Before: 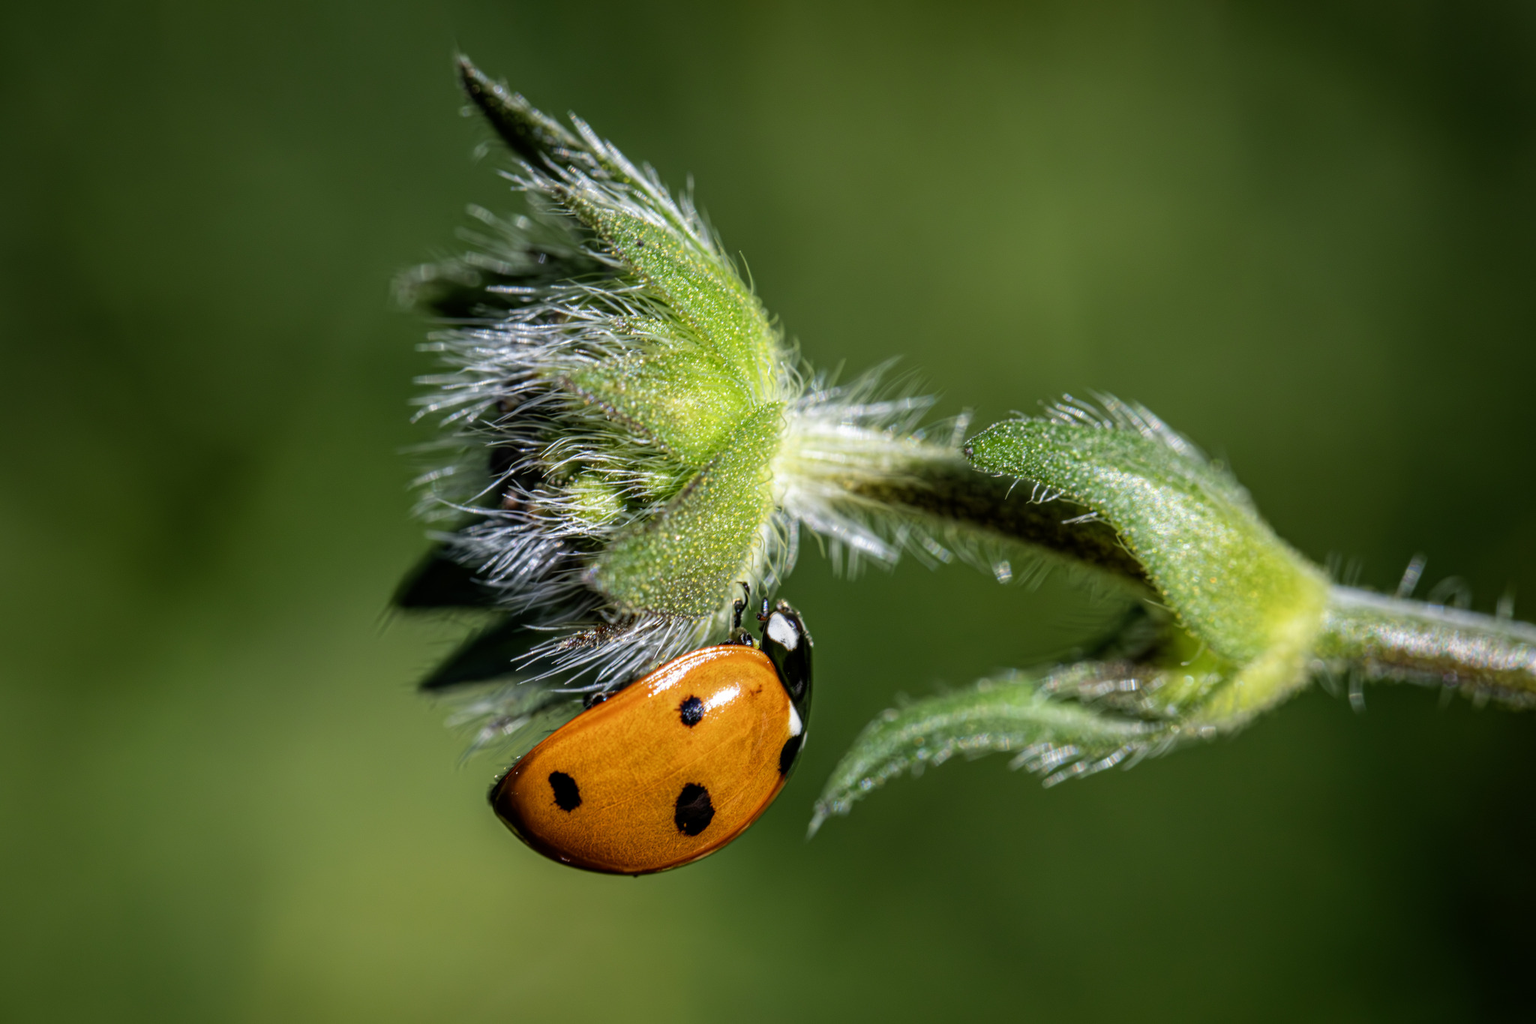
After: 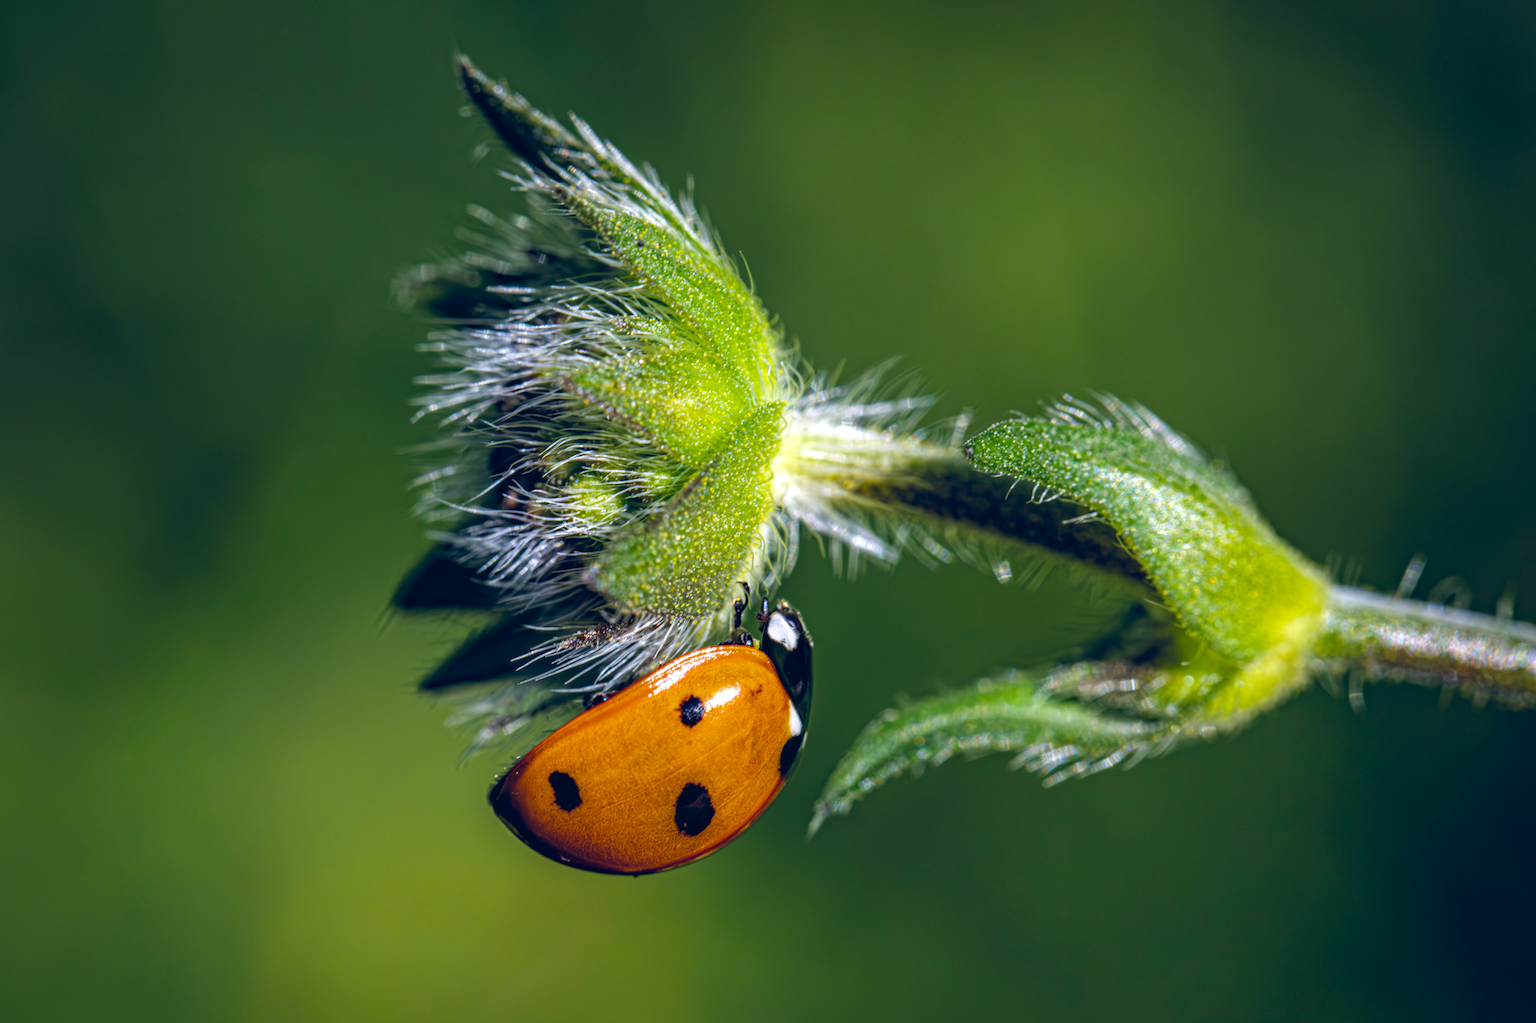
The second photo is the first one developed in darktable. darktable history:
color balance rgb: global offset › luminance 0.428%, global offset › chroma 0.211%, global offset › hue 254.57°, perceptual saturation grading › global saturation 29.712%, global vibrance 20%
haze removal: compatibility mode true, adaptive false
tone equalizer: on, module defaults
